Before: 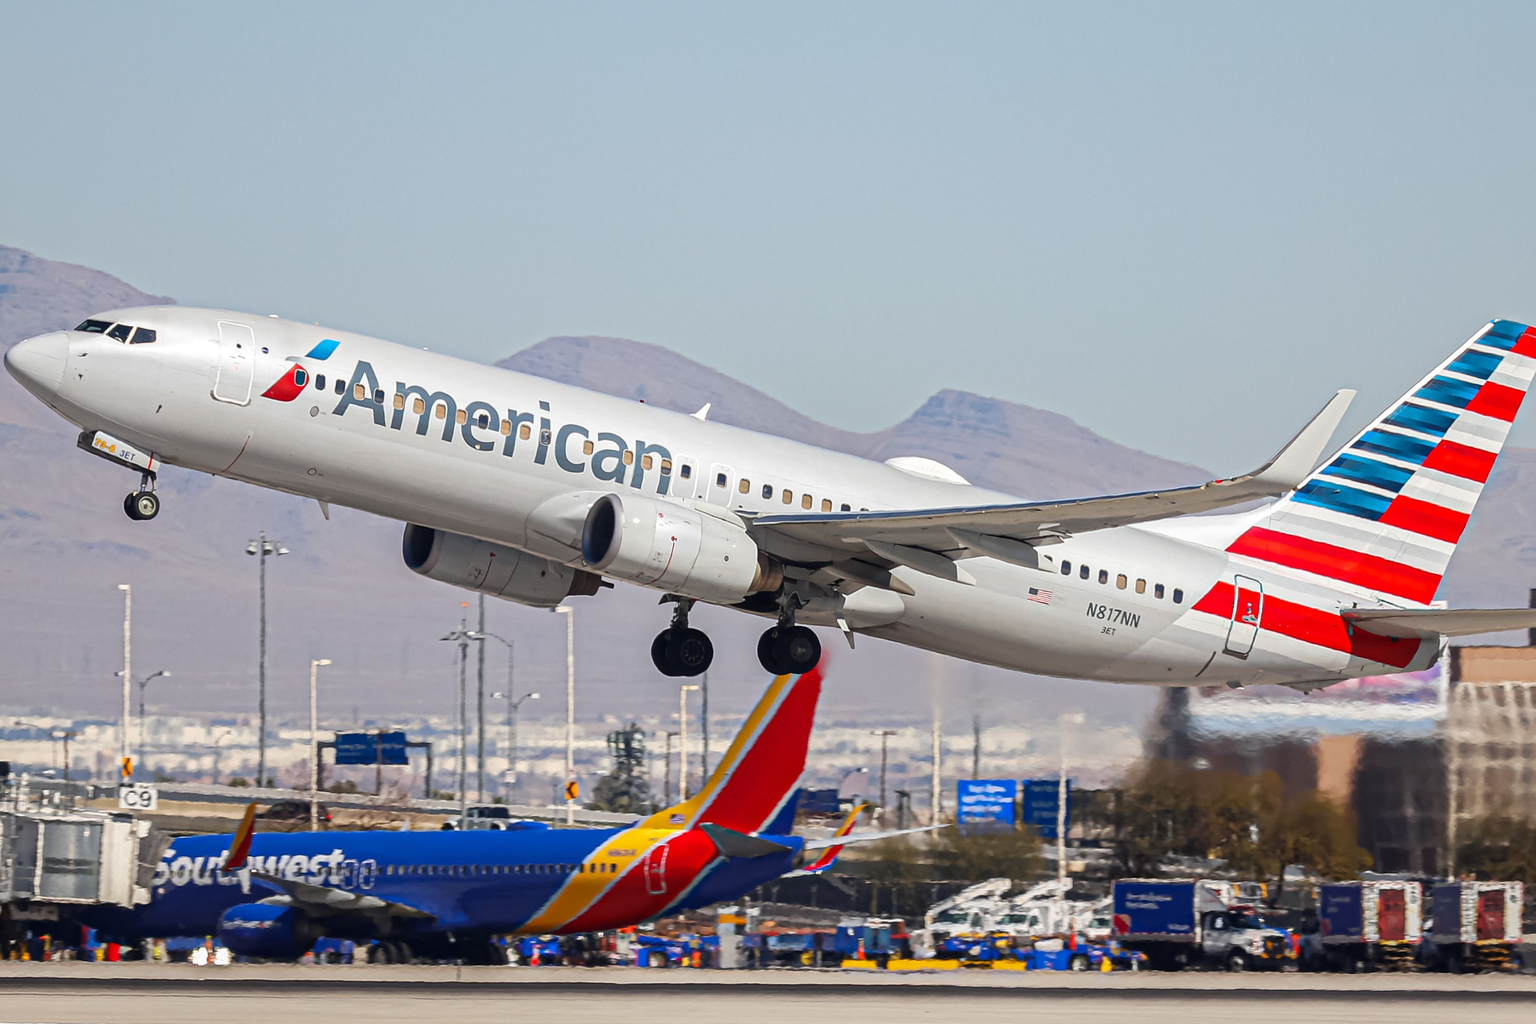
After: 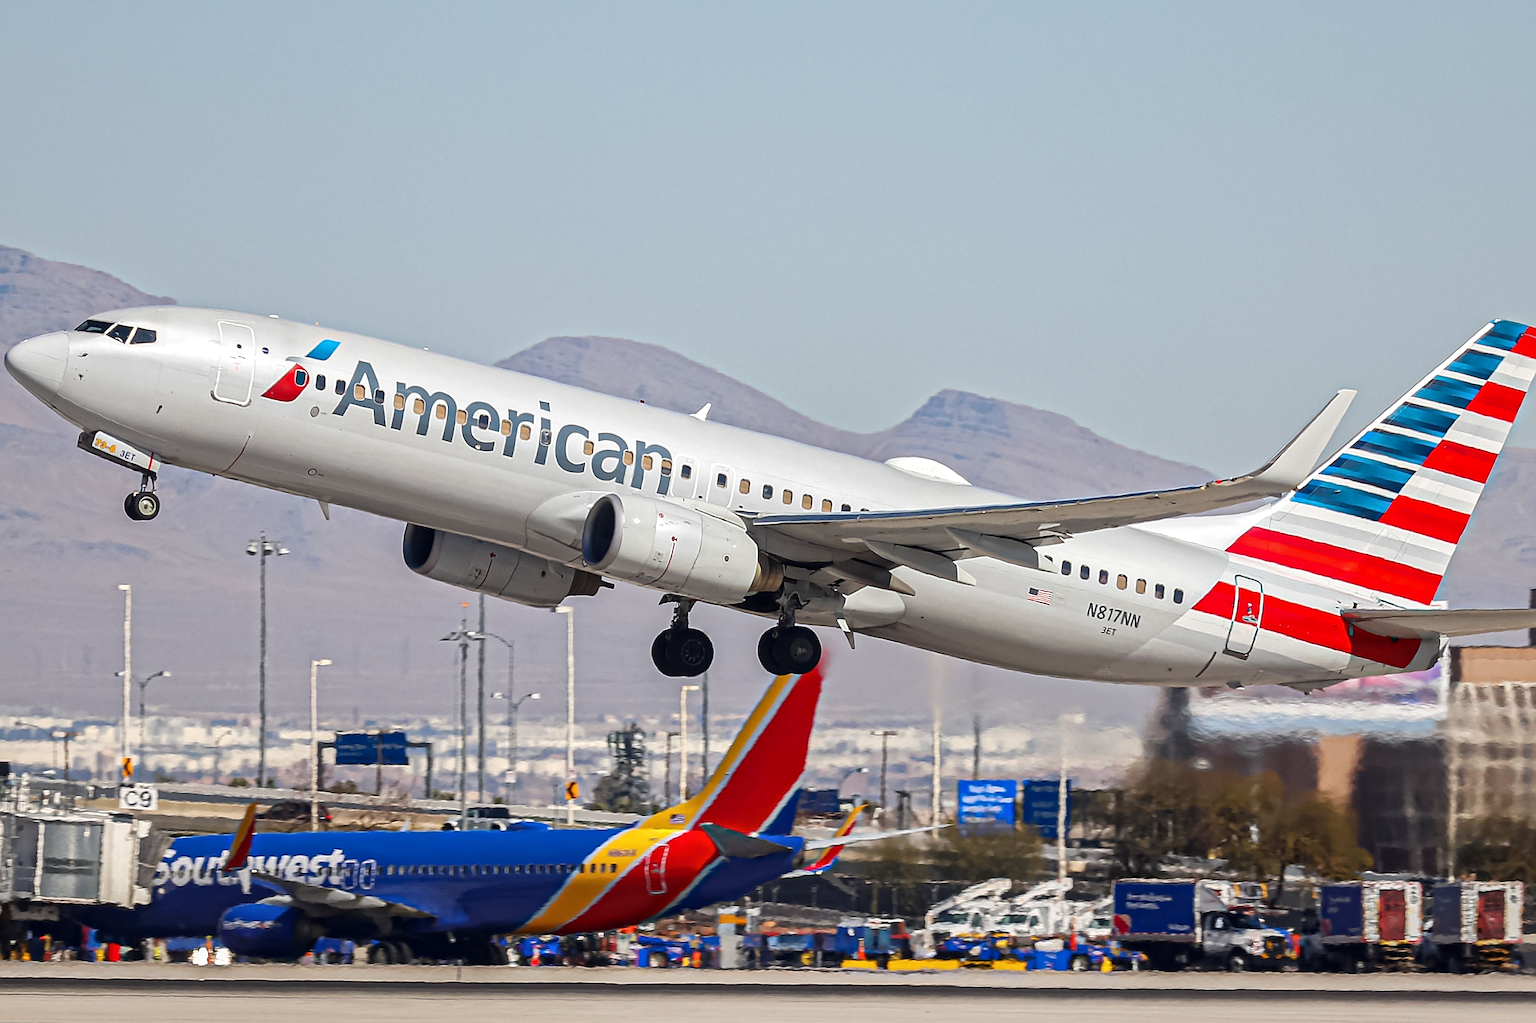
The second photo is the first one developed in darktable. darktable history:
sharpen: on, module defaults
local contrast: mode bilateral grid, contrast 20, coarseness 50, detail 119%, midtone range 0.2
